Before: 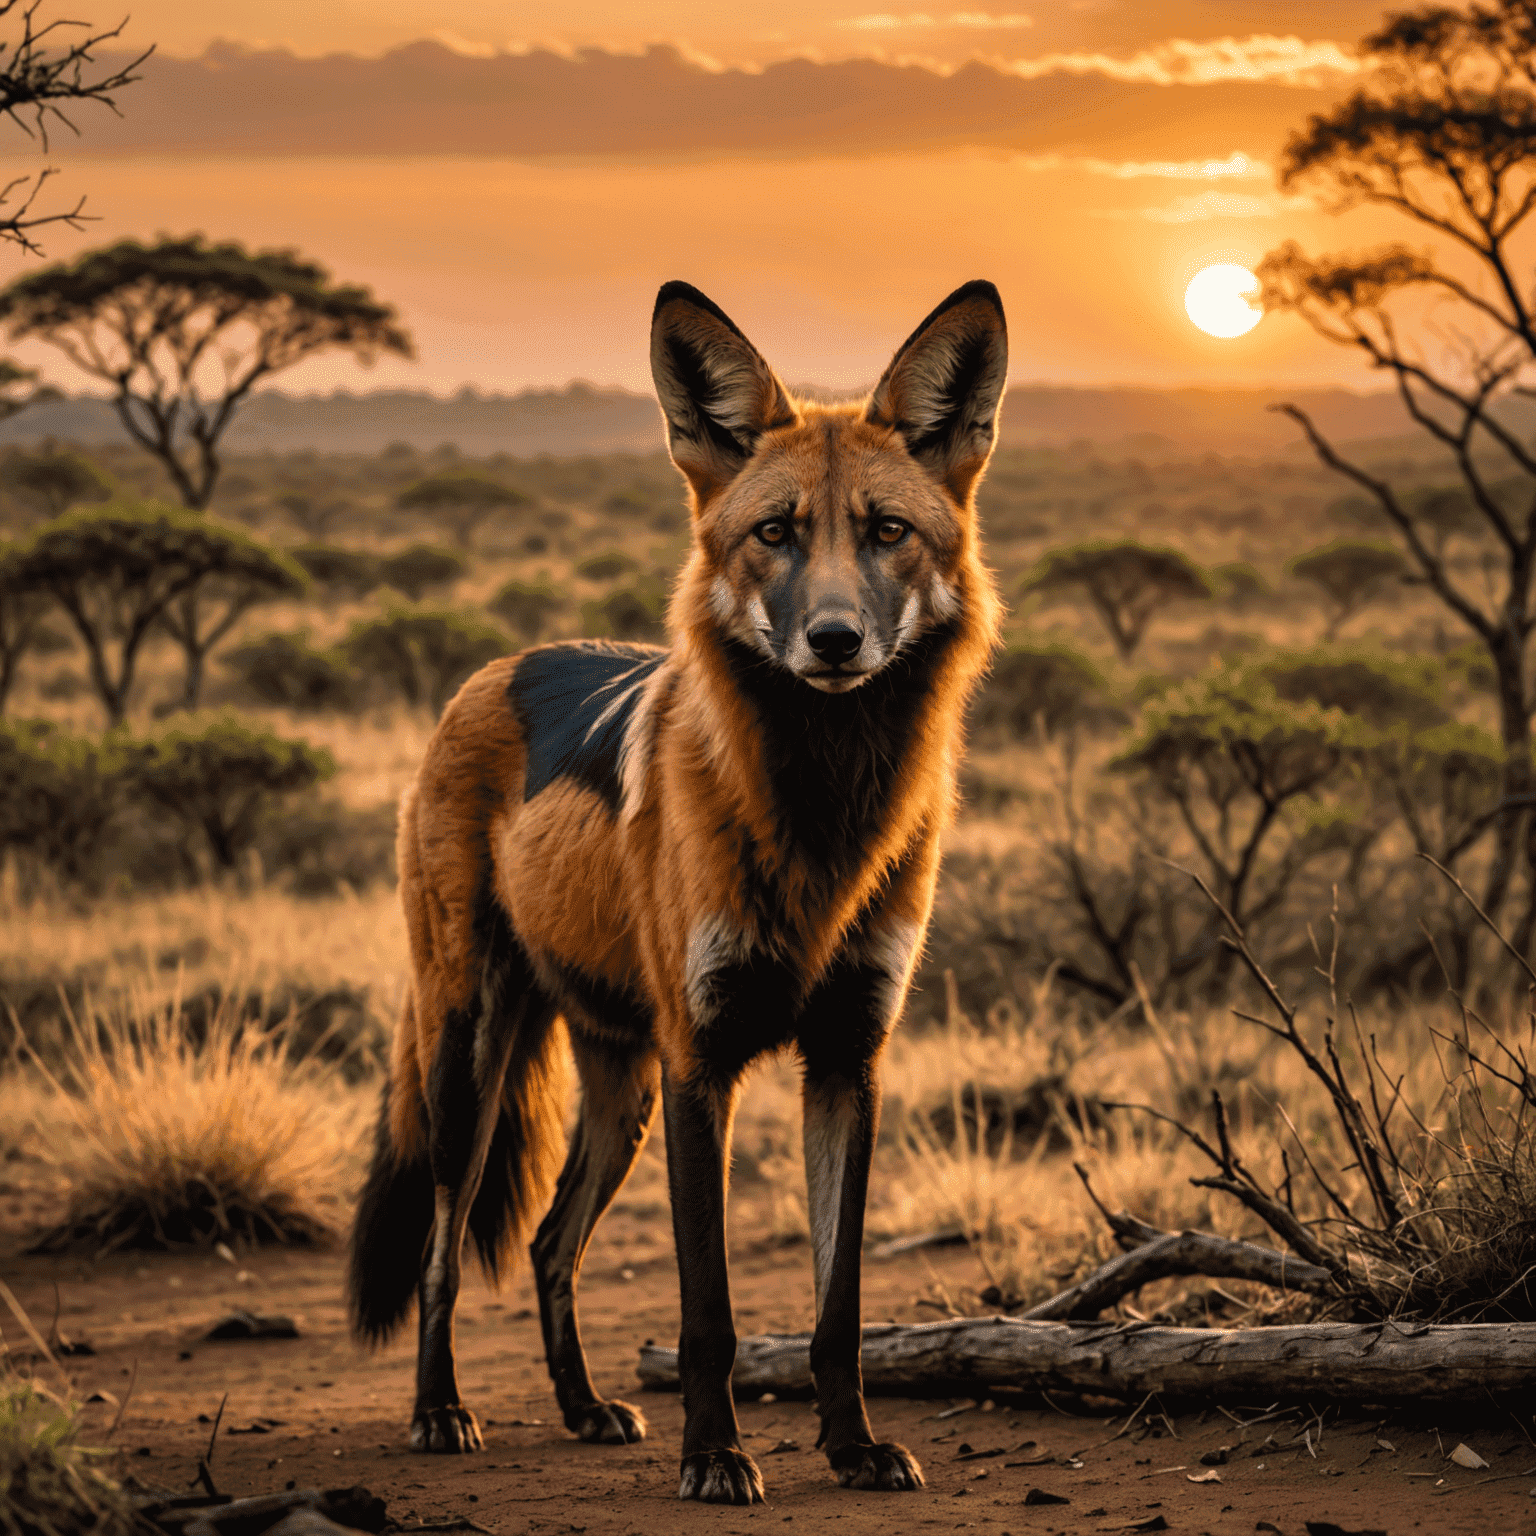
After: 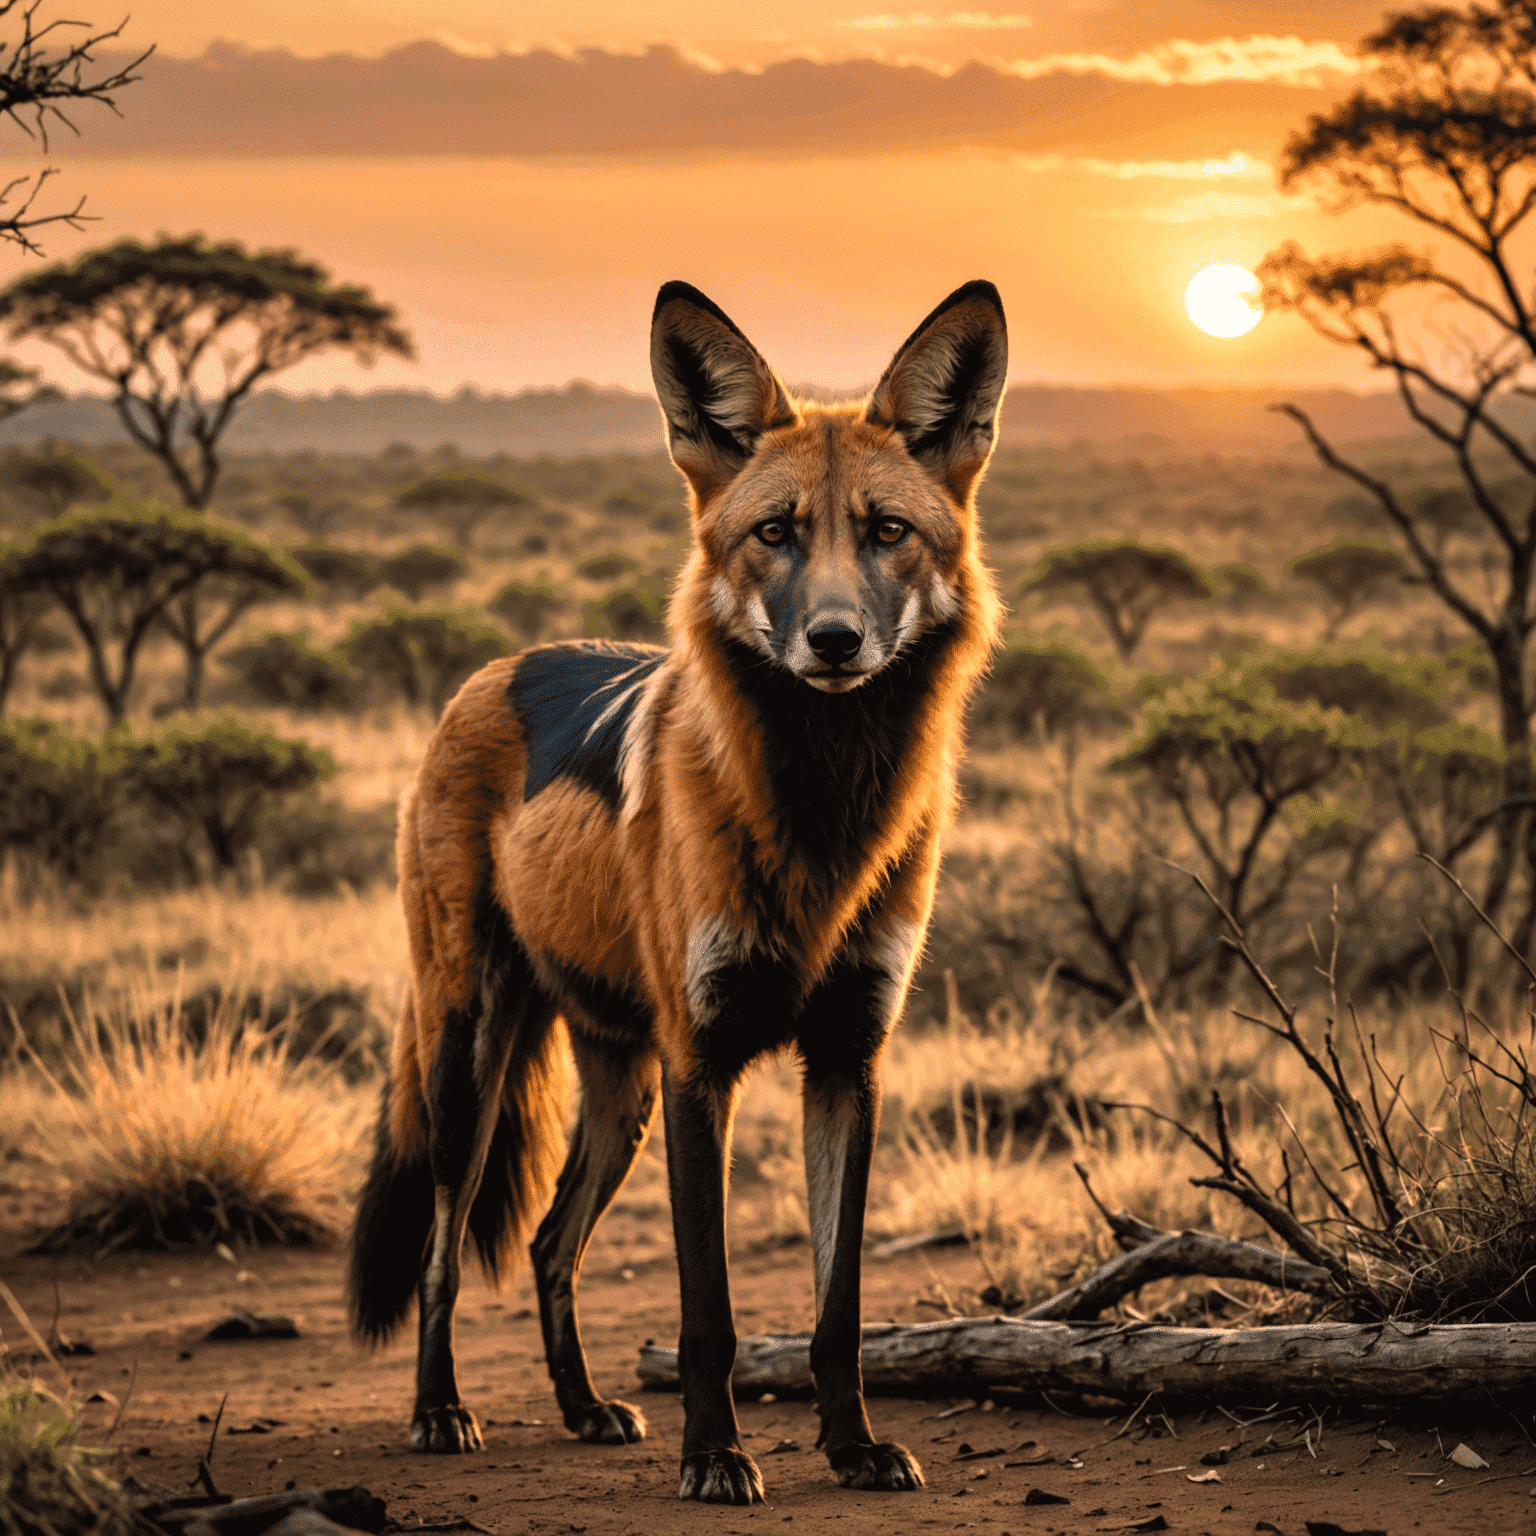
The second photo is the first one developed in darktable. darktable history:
tone curve: curves: ch0 [(0, 0) (0.003, 0.003) (0.011, 0.012) (0.025, 0.027) (0.044, 0.048) (0.069, 0.075) (0.1, 0.108) (0.136, 0.147) (0.177, 0.192) (0.224, 0.243) (0.277, 0.3) (0.335, 0.363) (0.399, 0.433) (0.468, 0.508) (0.543, 0.589) (0.623, 0.676) (0.709, 0.769) (0.801, 0.868) (0.898, 0.949) (1, 1)], color space Lab, independent channels, preserve colors none
